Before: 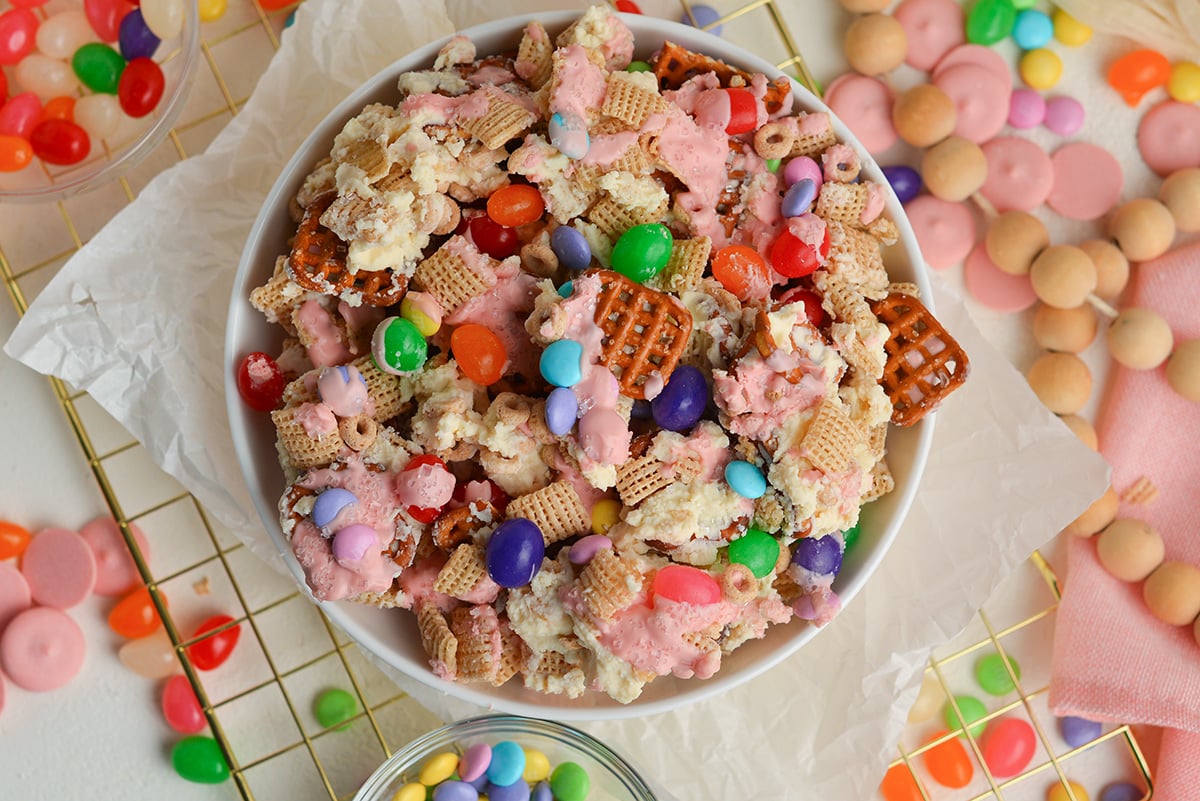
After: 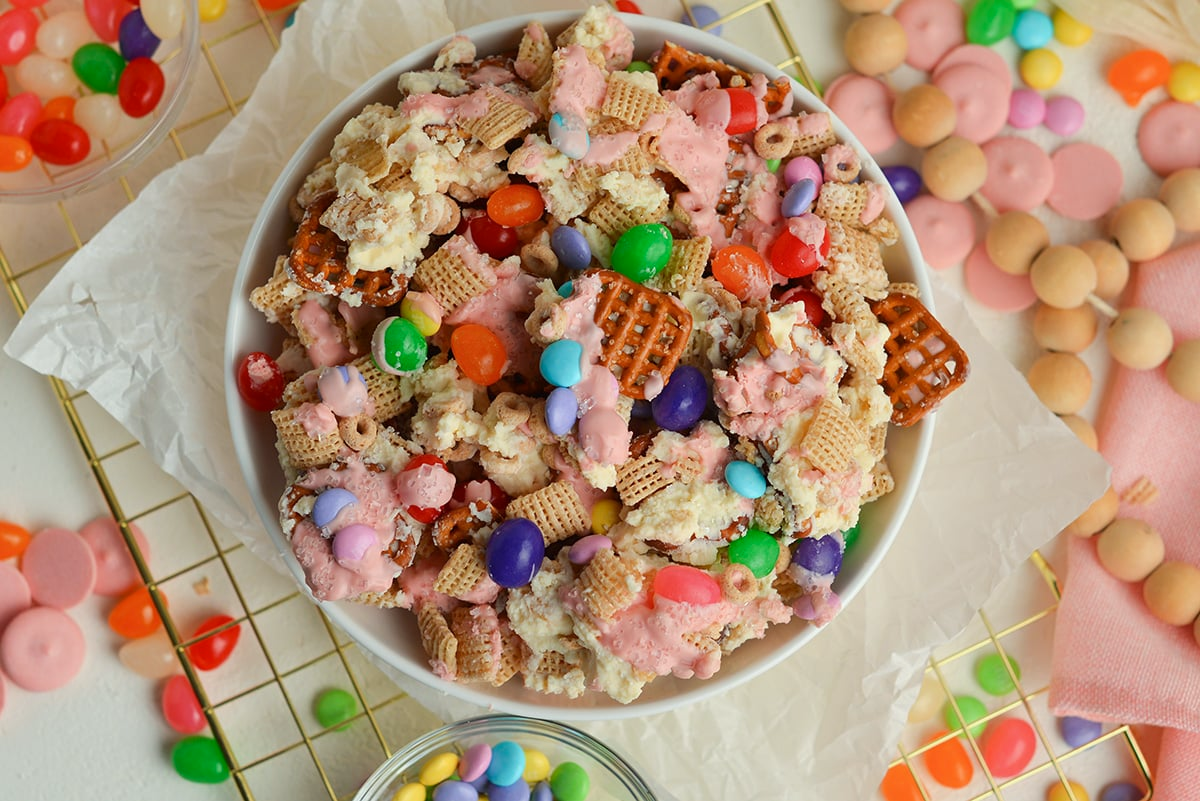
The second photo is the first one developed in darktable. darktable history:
color correction: highlights a* -2.68, highlights b* 2.61
